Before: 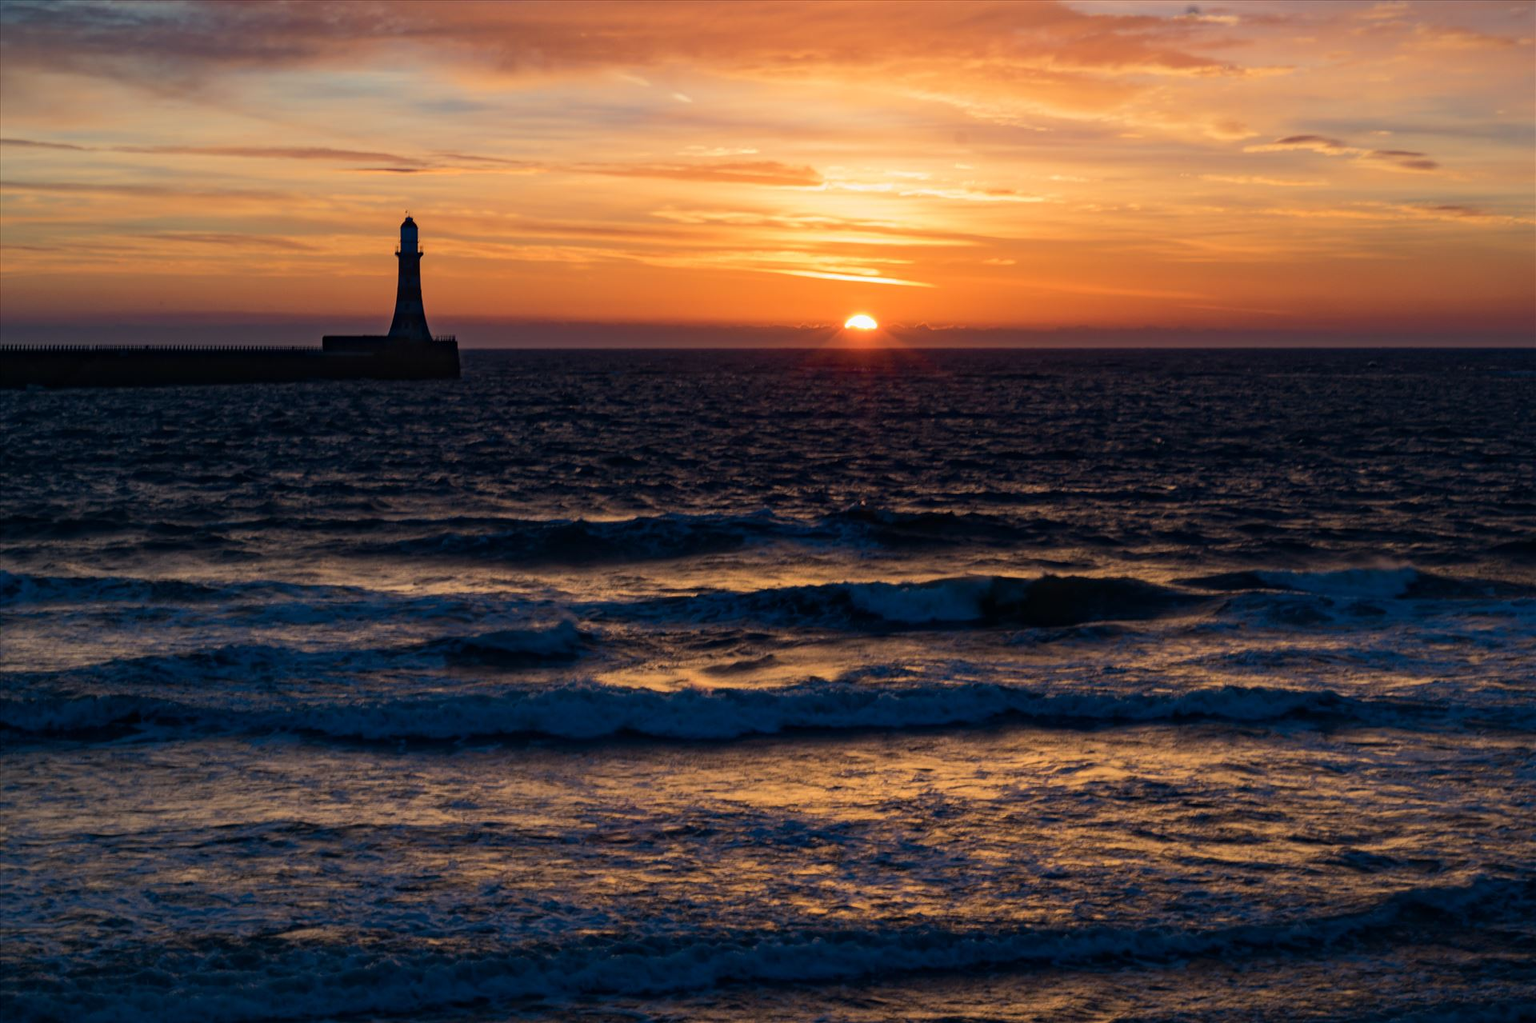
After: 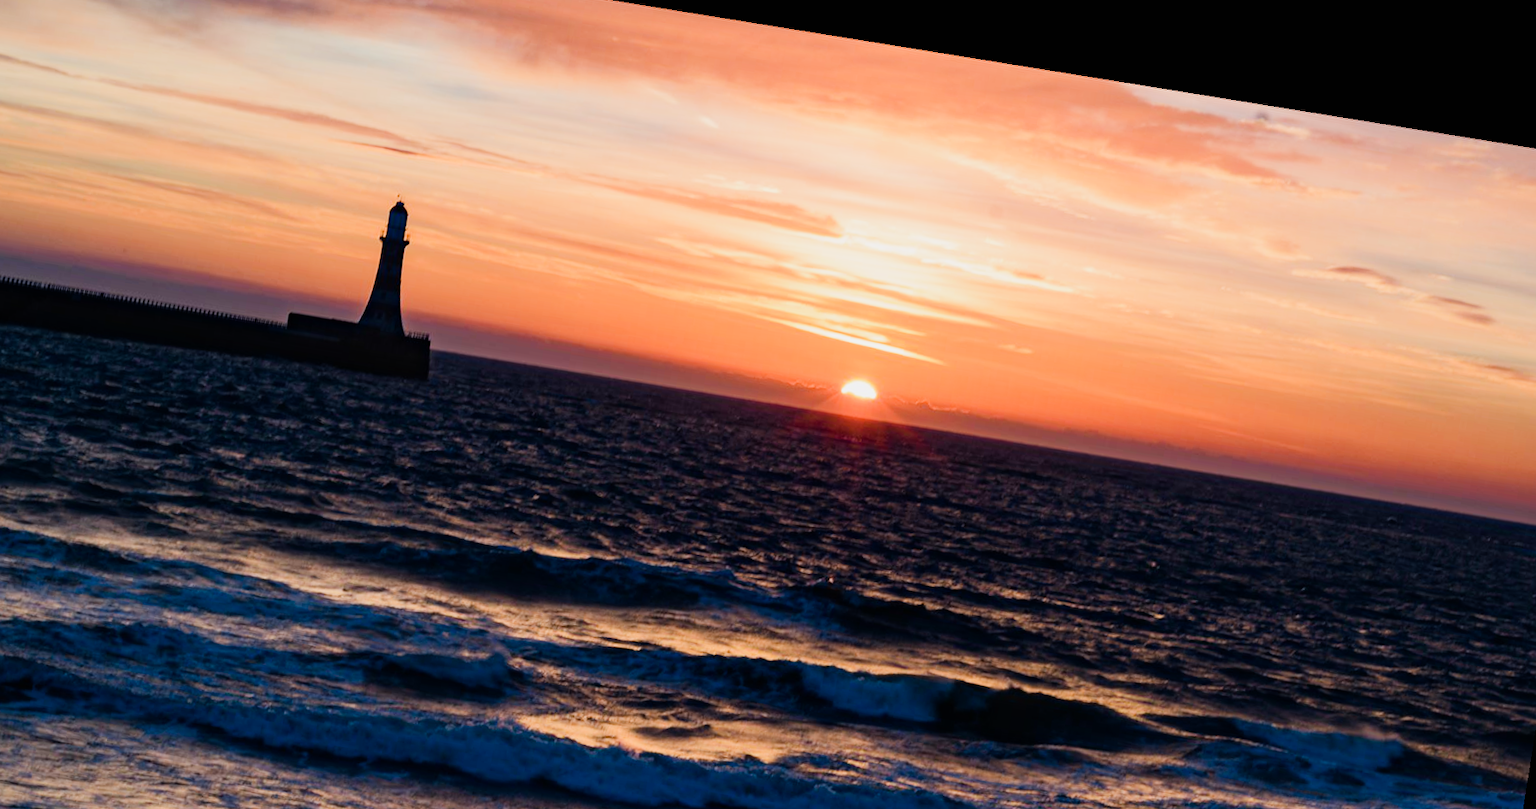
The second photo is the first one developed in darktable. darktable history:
exposure: black level correction 0, exposure 1 EV, compensate exposure bias true, compensate highlight preservation false
crop and rotate: left 9.345%, top 7.22%, right 4.982%, bottom 32.331%
rotate and perspective: rotation 9.12°, automatic cropping off
sigmoid: on, module defaults
